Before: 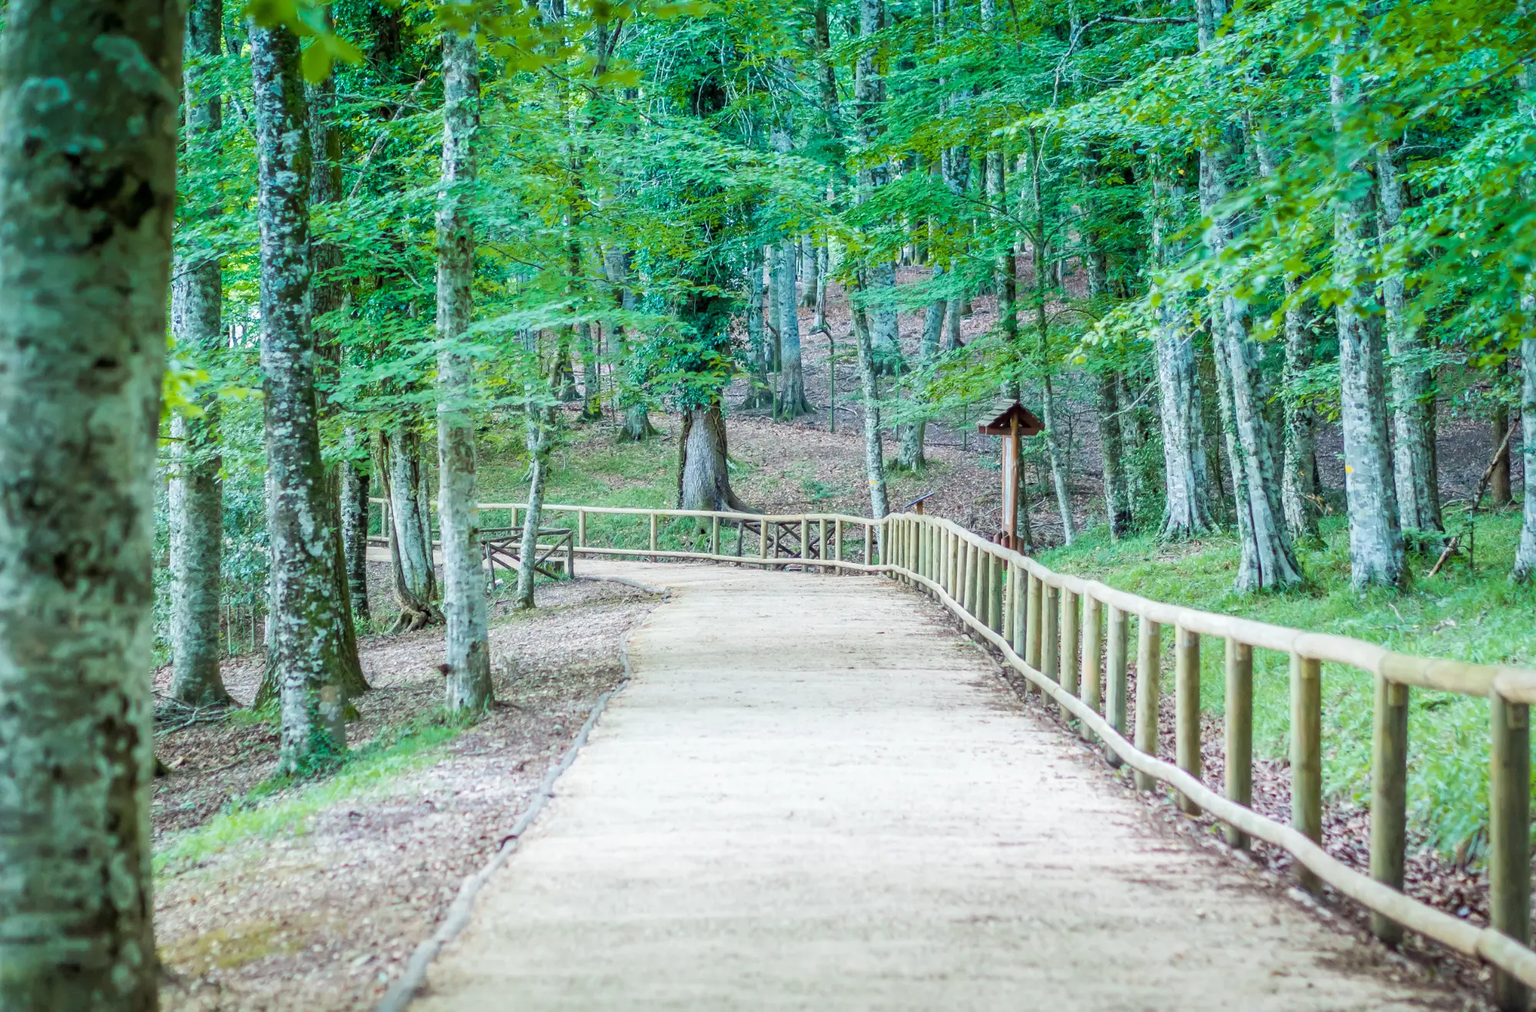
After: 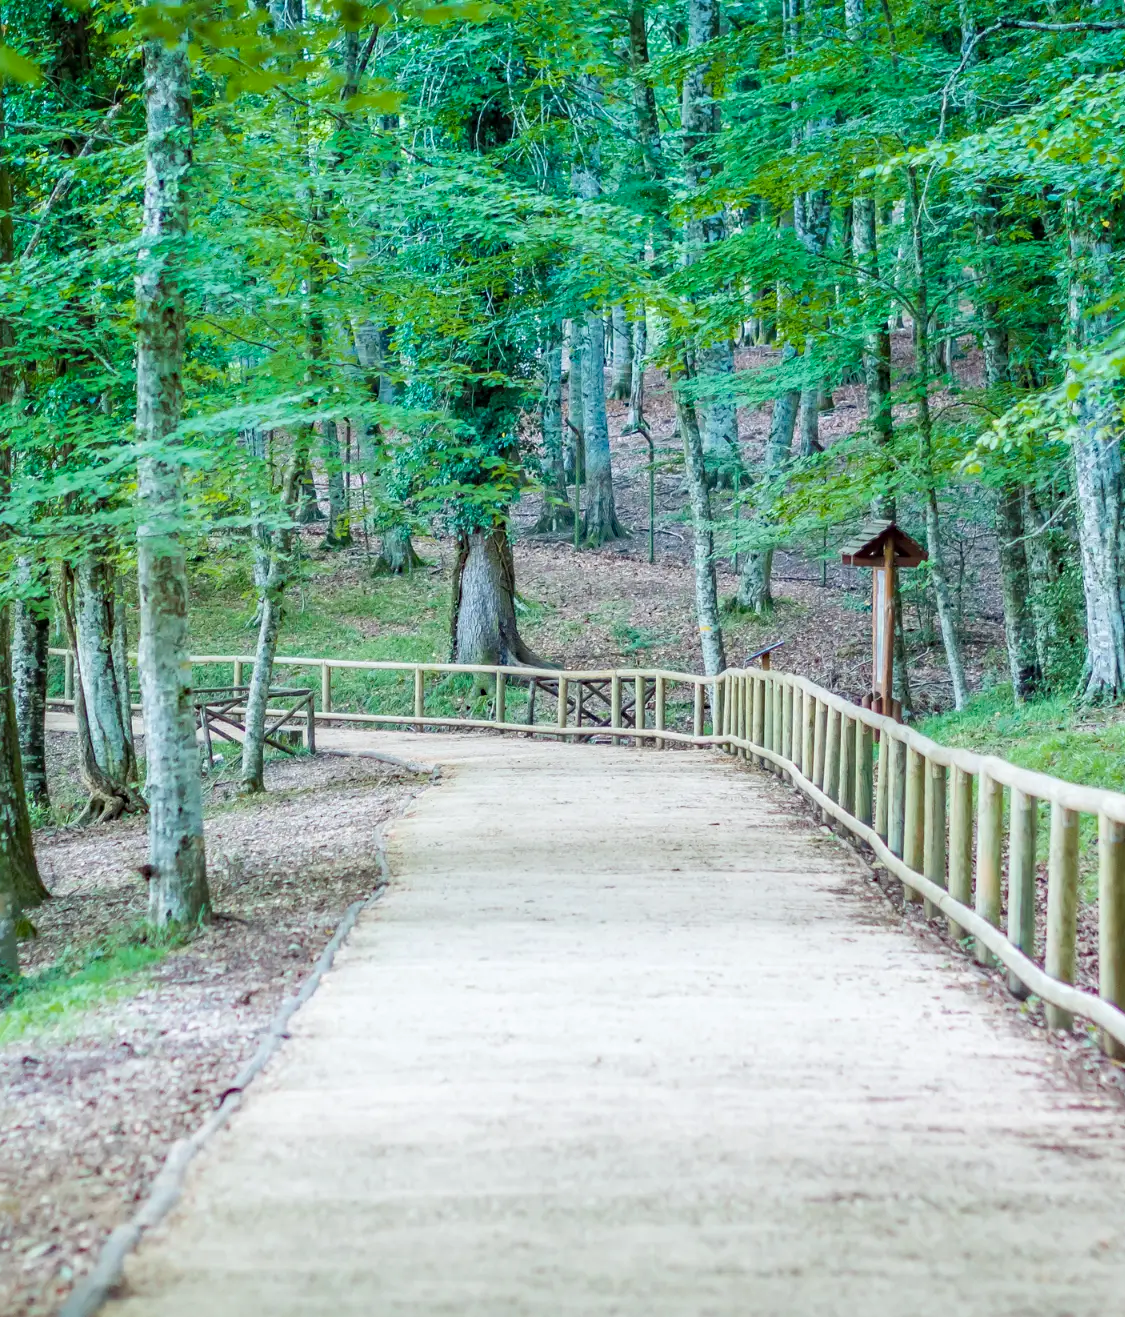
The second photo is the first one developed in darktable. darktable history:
haze removal: compatibility mode true, adaptive false
color correction: highlights a* 0.003, highlights b* -0.883
exposure: compensate exposure bias true, compensate highlight preservation false
crop: left 21.612%, right 22.101%, bottom 0.014%
